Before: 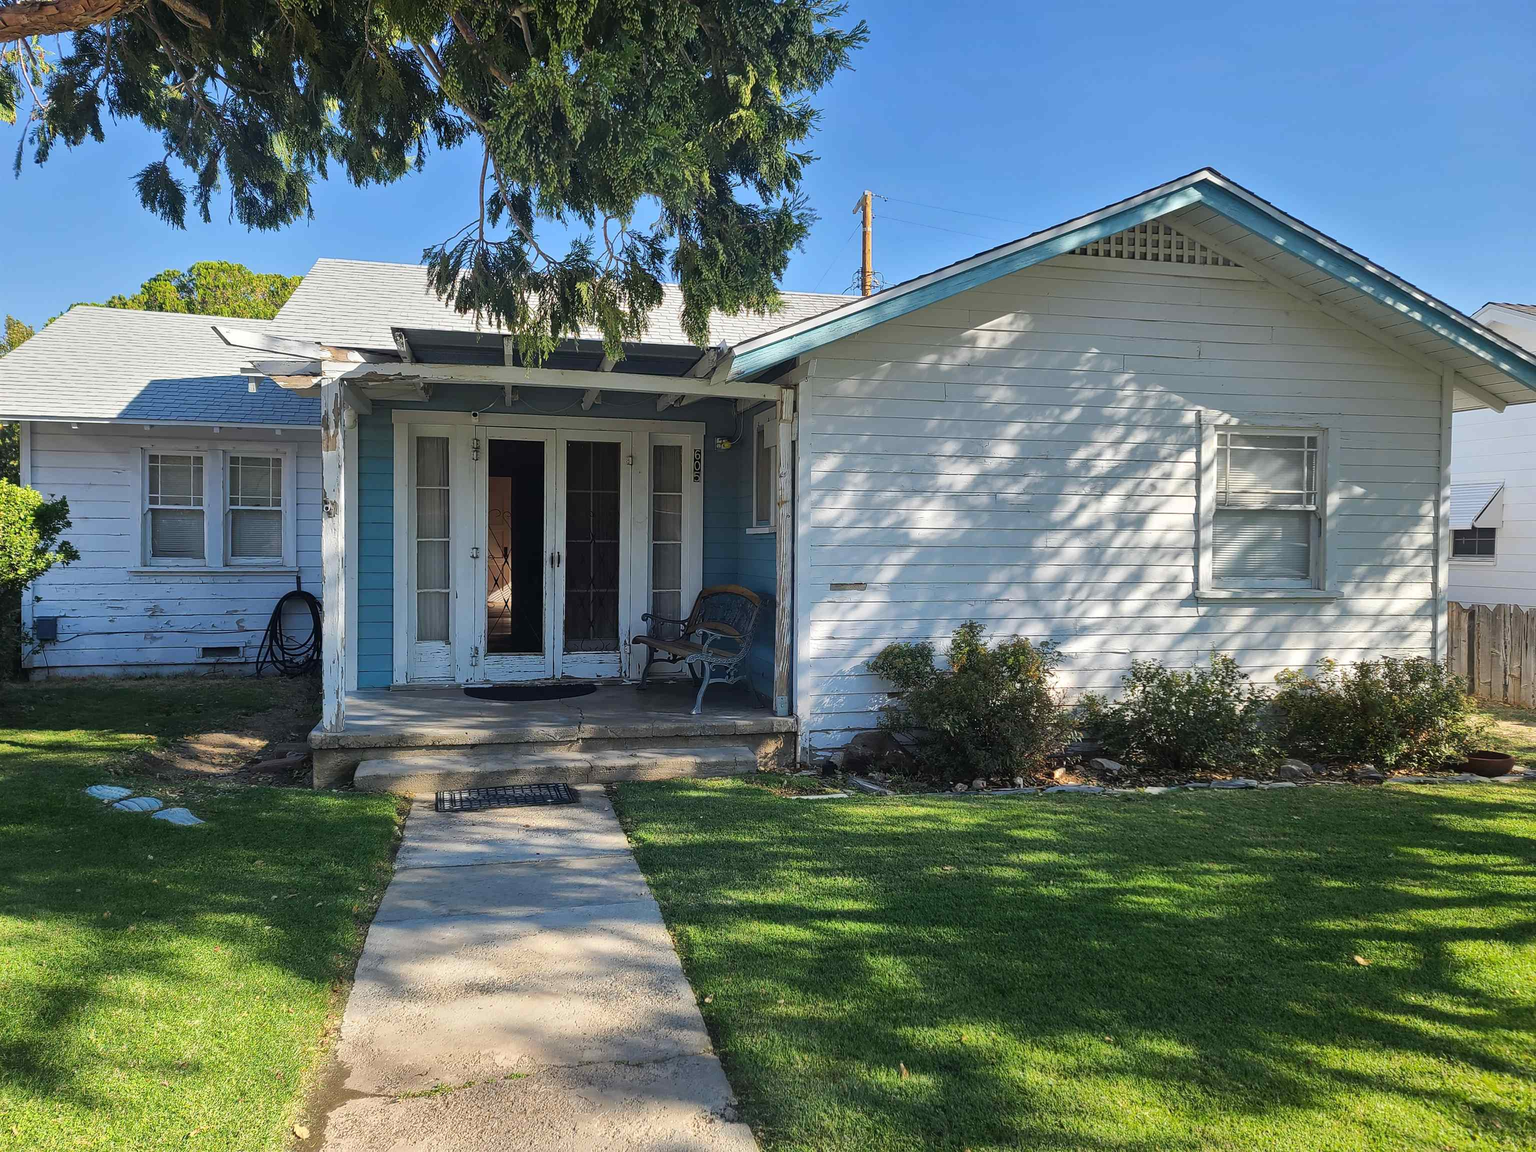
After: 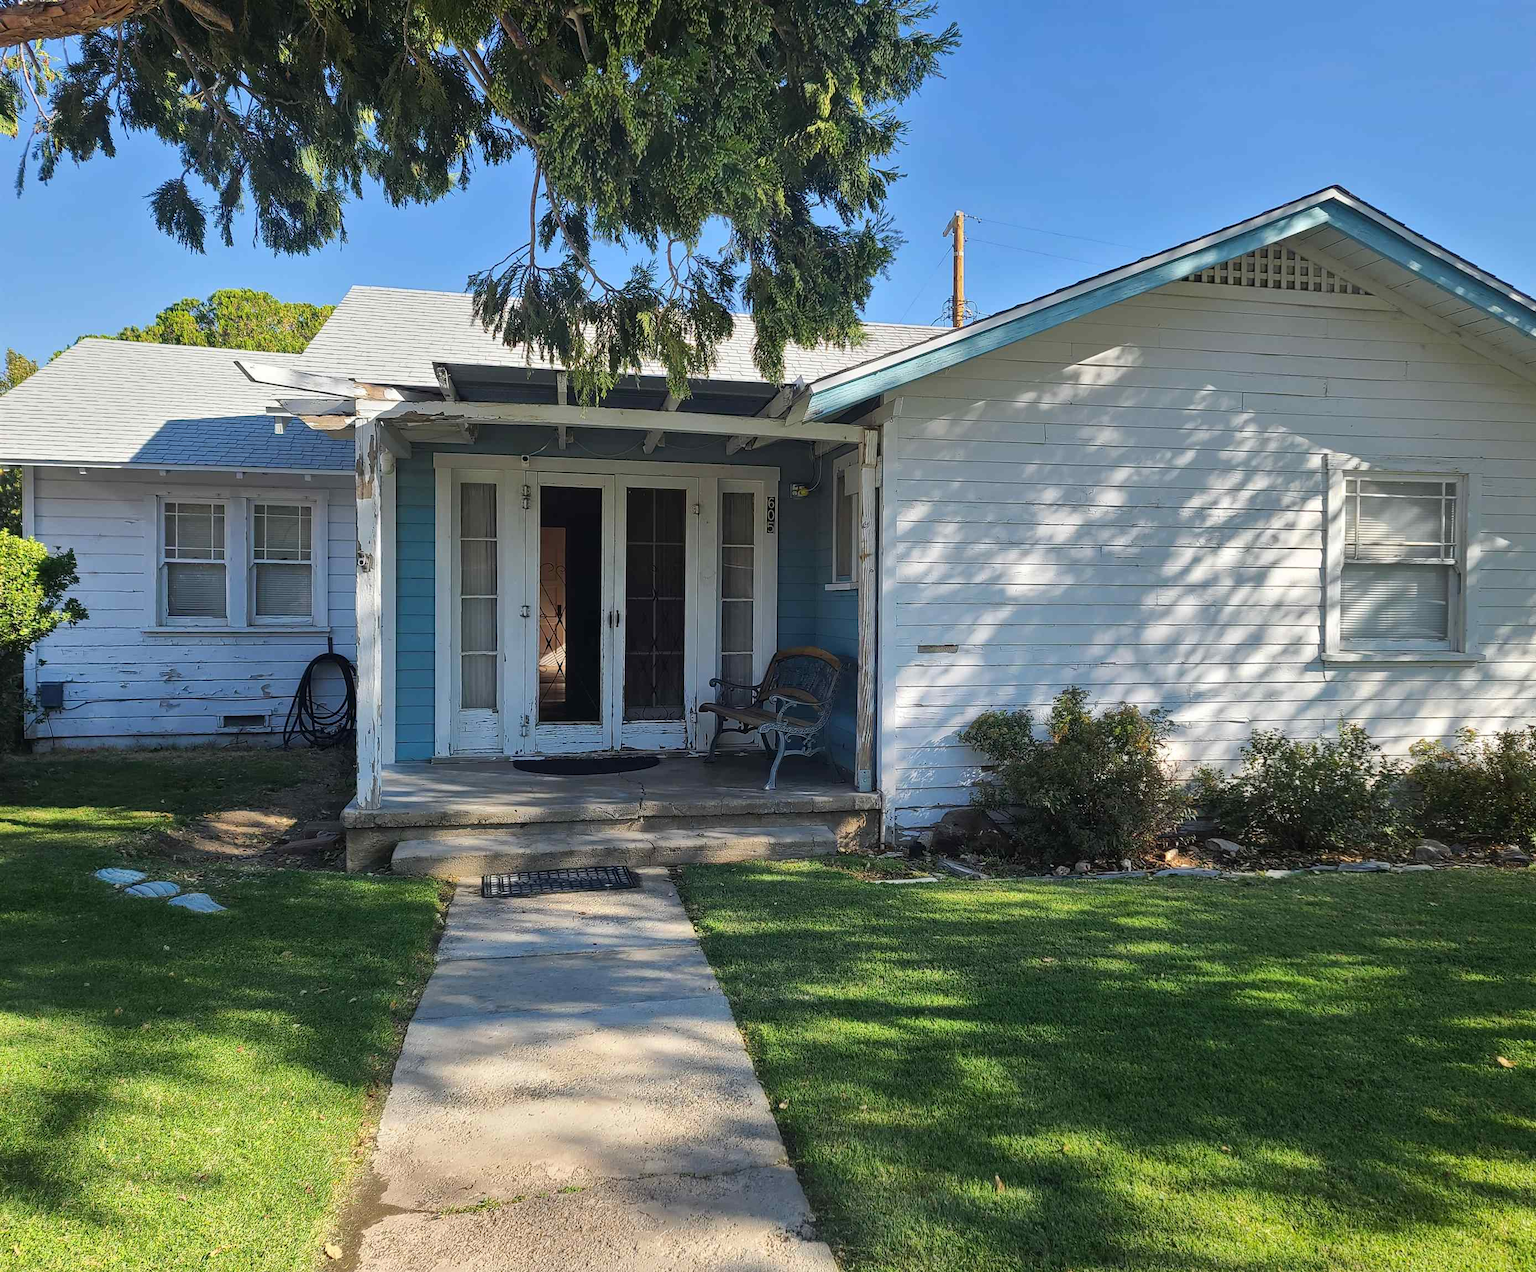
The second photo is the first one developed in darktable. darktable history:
crop: right 9.512%, bottom 0.045%
